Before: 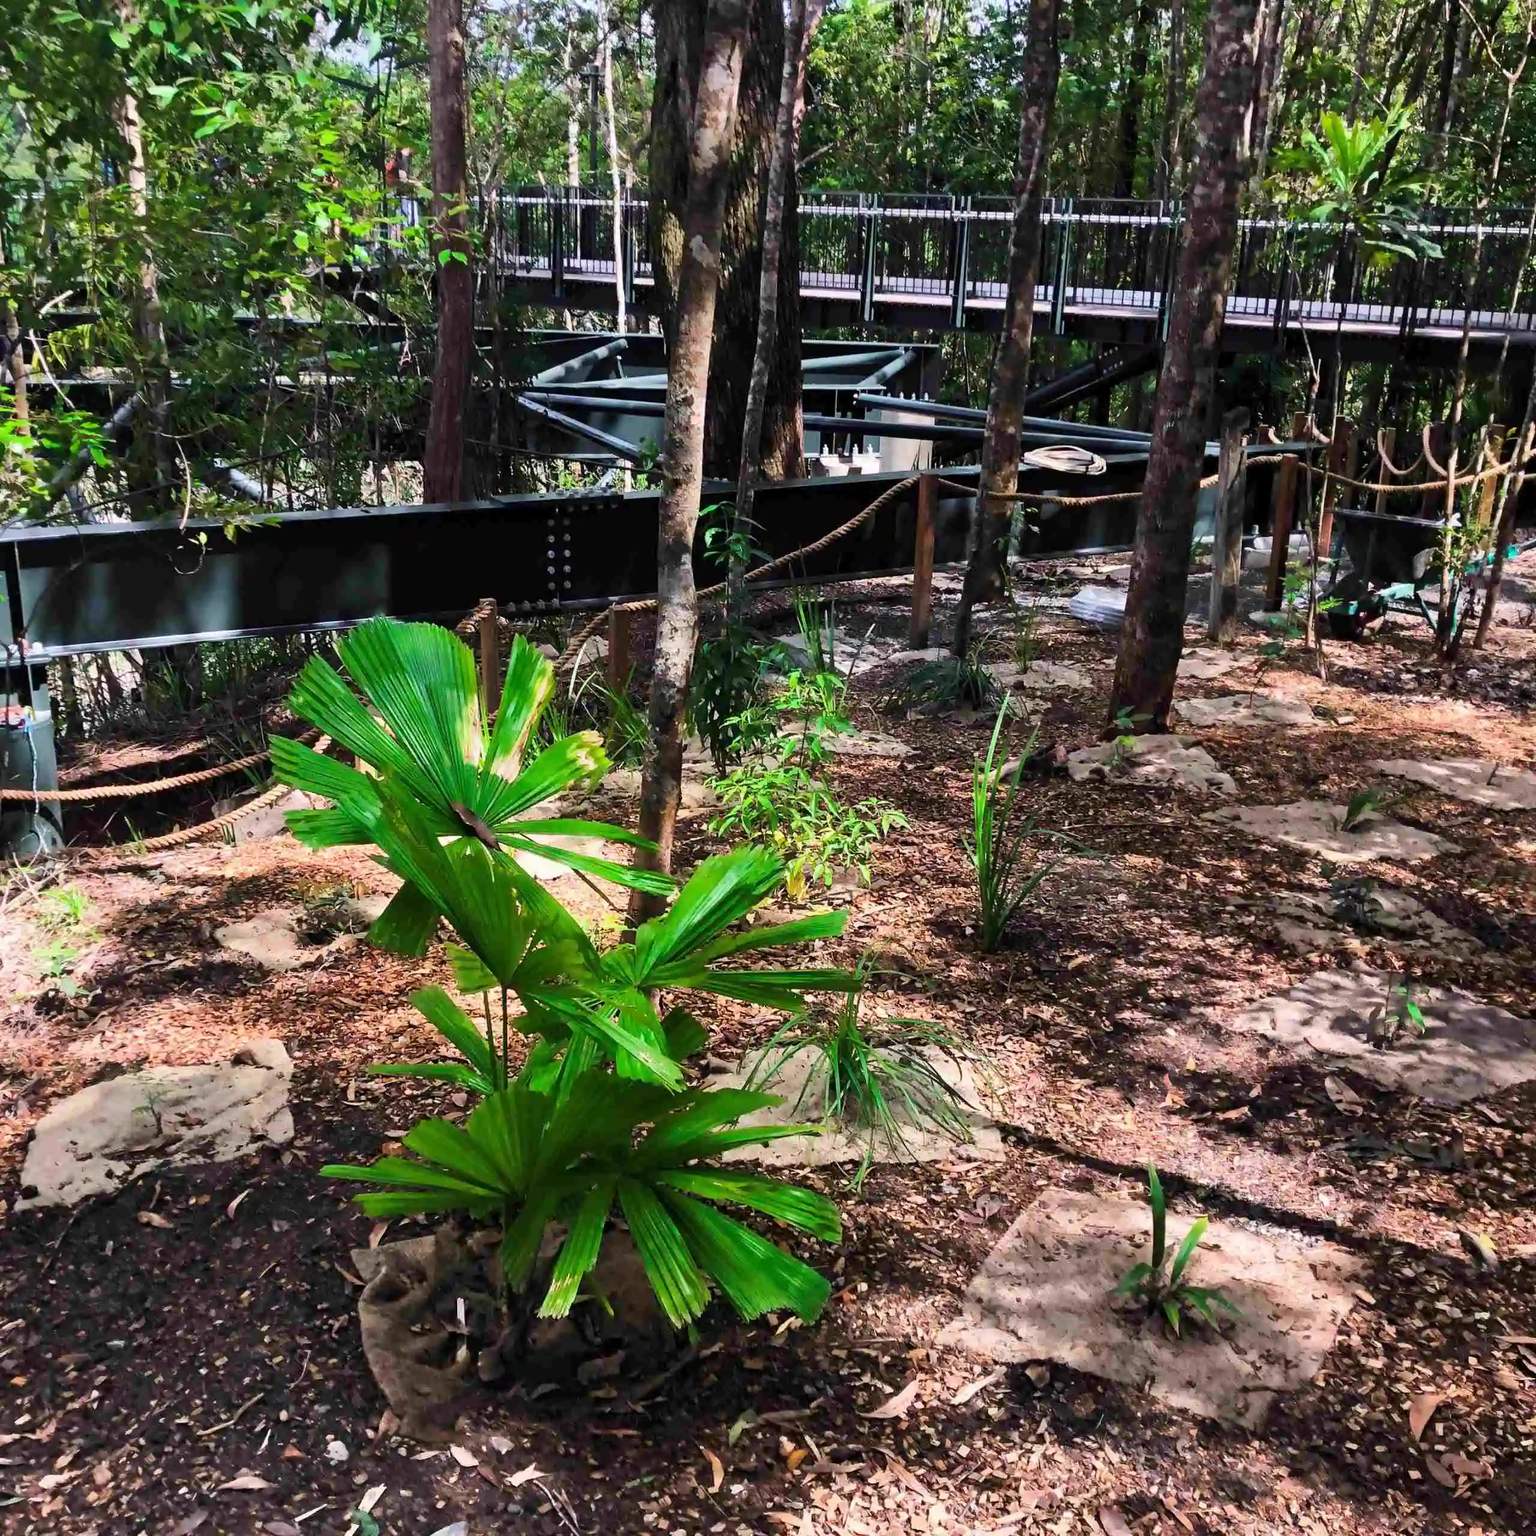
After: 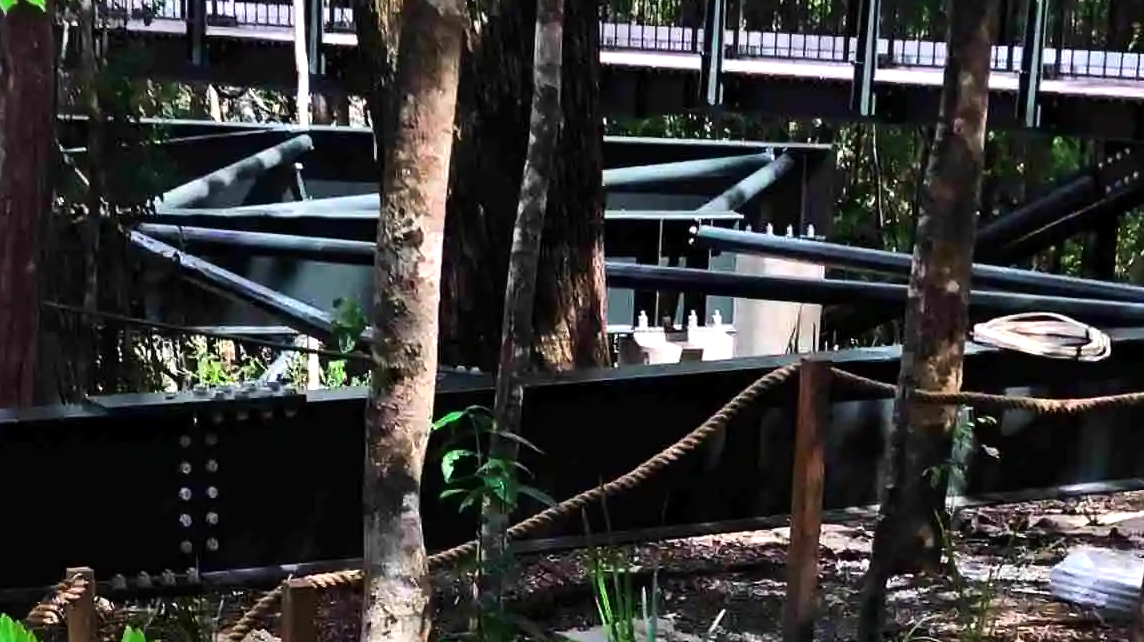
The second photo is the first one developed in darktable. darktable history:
crop: left 28.64%, top 16.832%, right 26.637%, bottom 58.055%
tone equalizer: -8 EV -0.417 EV, -7 EV -0.389 EV, -6 EV -0.333 EV, -5 EV -0.222 EV, -3 EV 0.222 EV, -2 EV 0.333 EV, -1 EV 0.389 EV, +0 EV 0.417 EV, edges refinement/feathering 500, mask exposure compensation -1.57 EV, preserve details no
